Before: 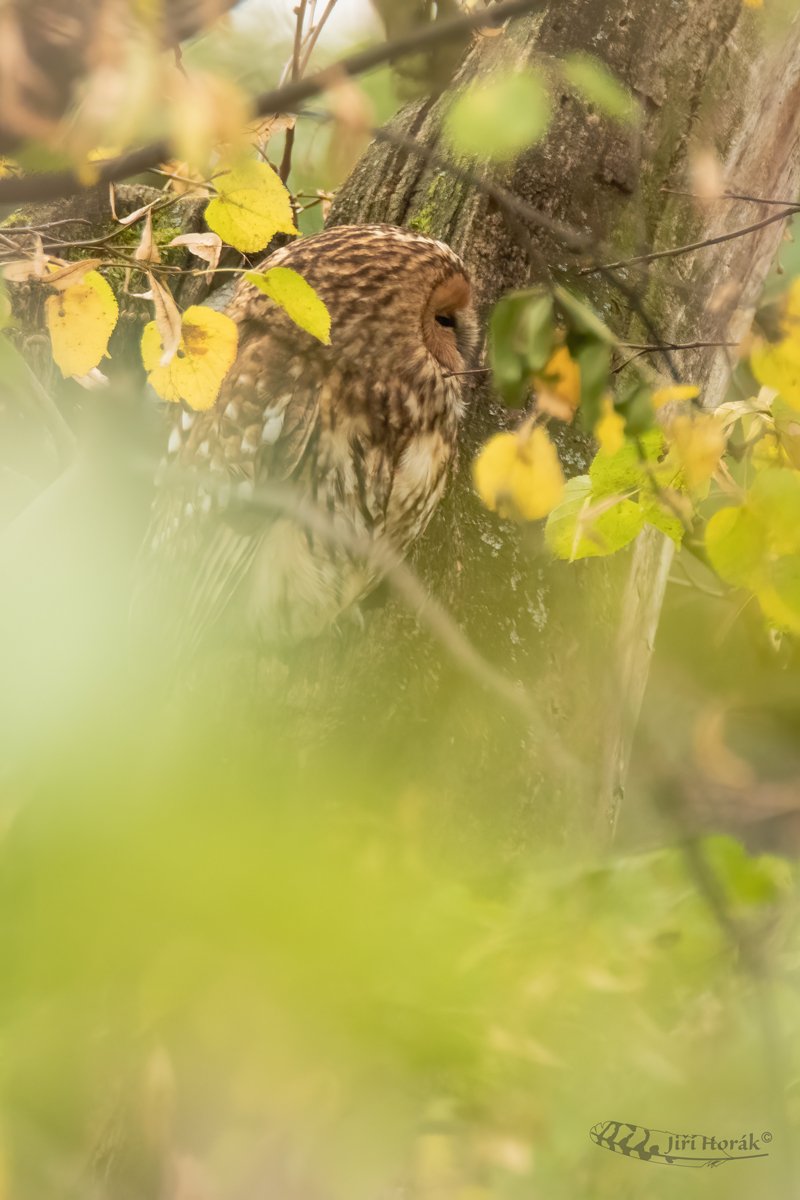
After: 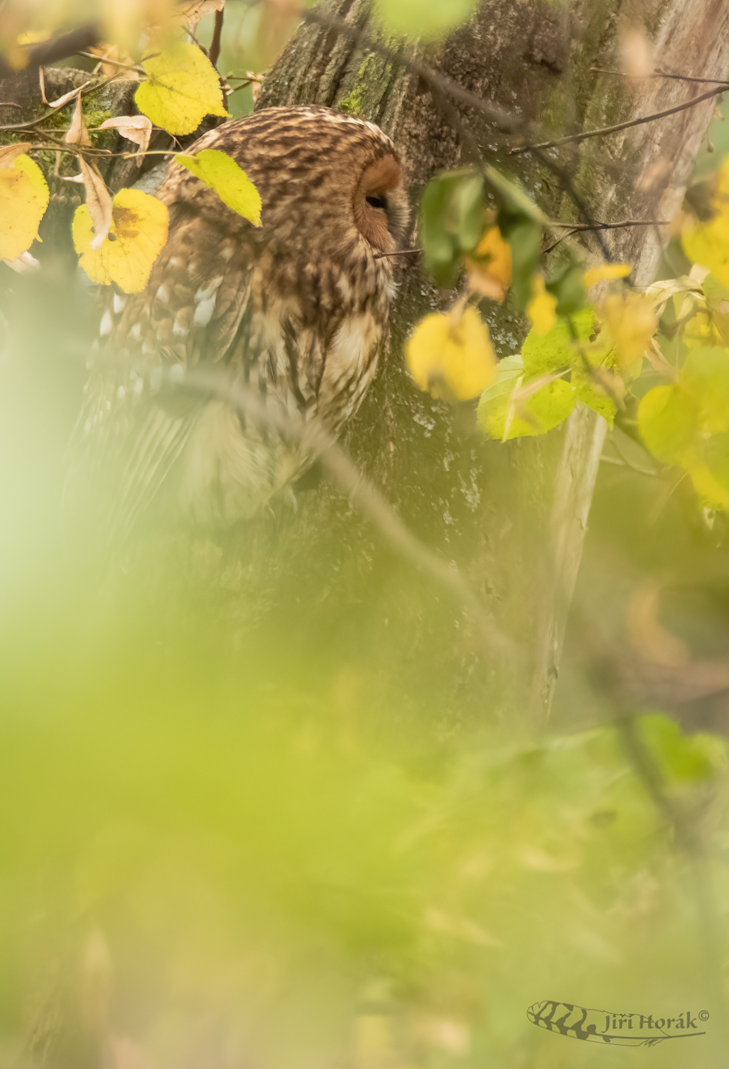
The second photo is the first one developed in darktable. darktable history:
crop and rotate: left 8.262%, top 9.226%
rotate and perspective: rotation -0.45°, automatic cropping original format, crop left 0.008, crop right 0.992, crop top 0.012, crop bottom 0.988
